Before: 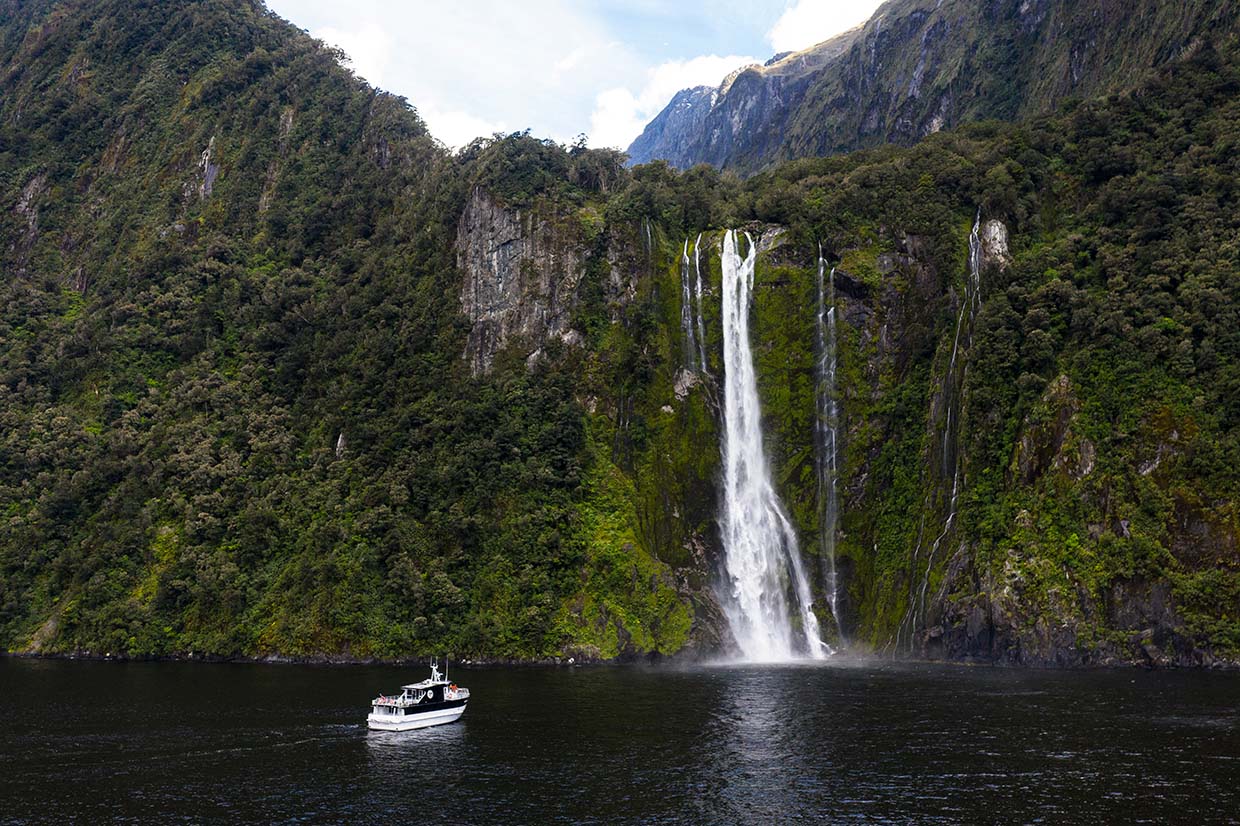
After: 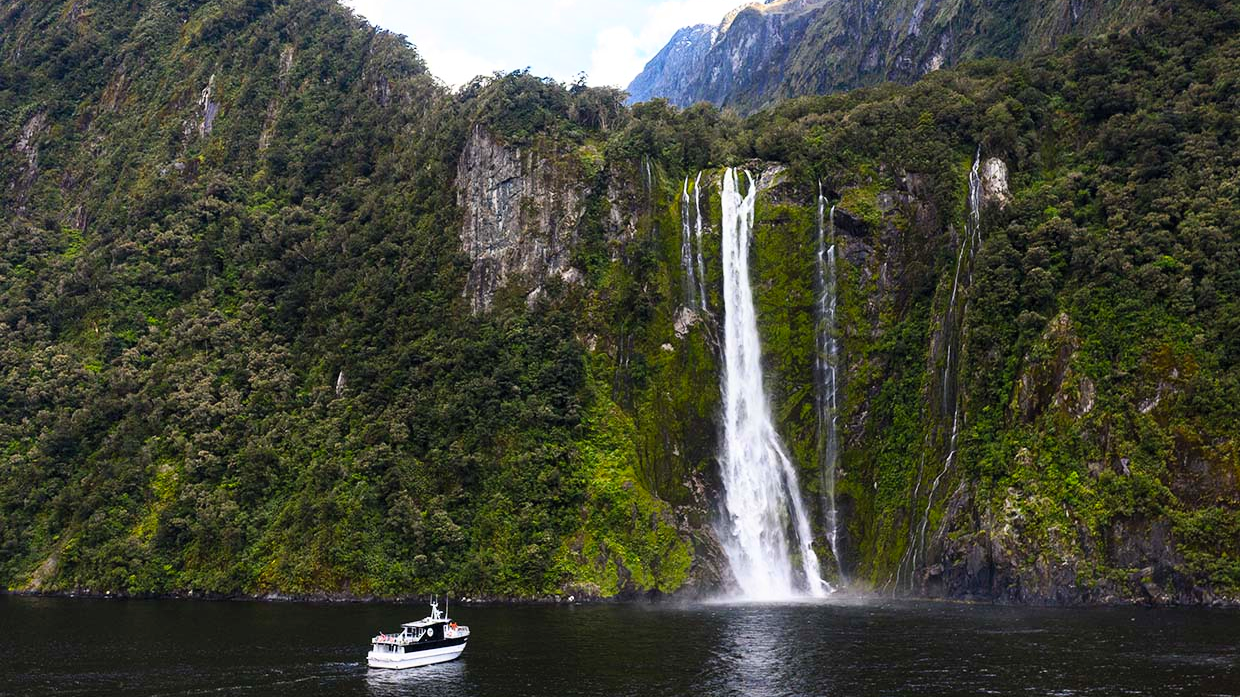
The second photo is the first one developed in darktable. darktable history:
contrast brightness saturation: contrast 0.2, brightness 0.16, saturation 0.221
crop: top 7.572%, bottom 8.032%
